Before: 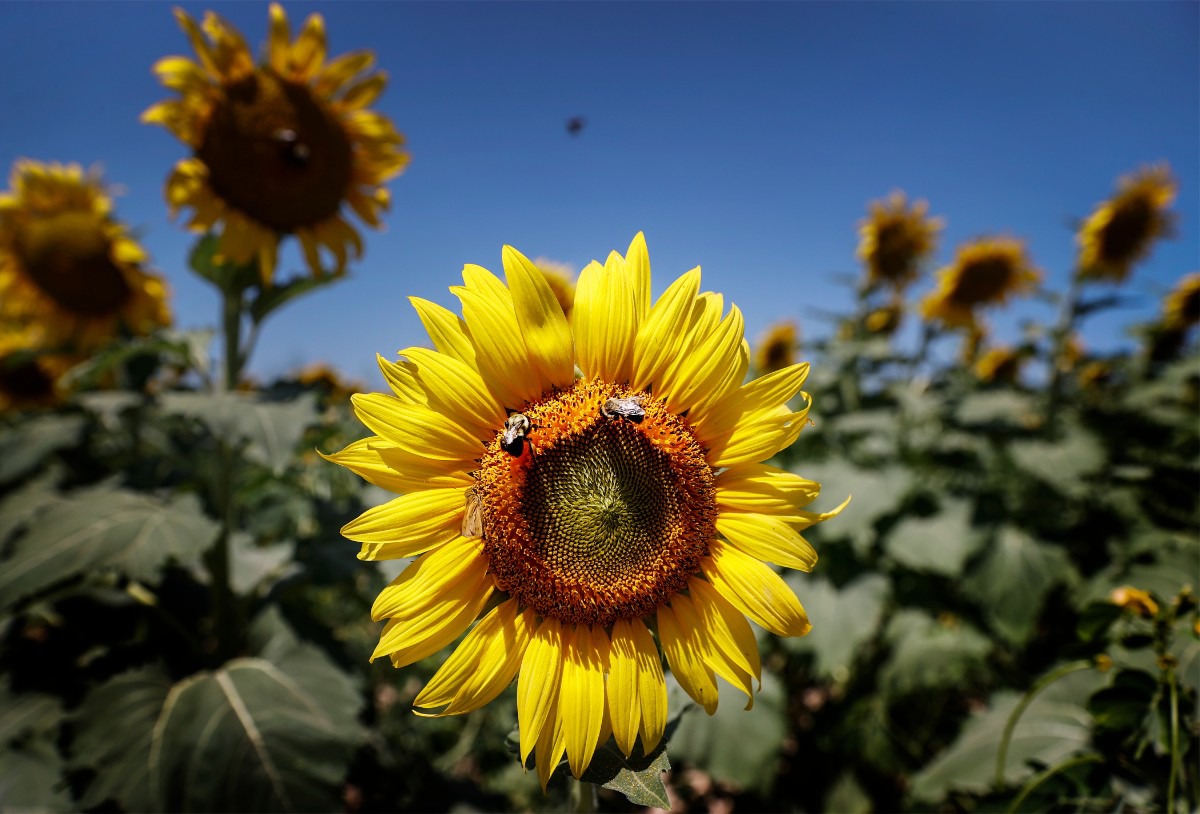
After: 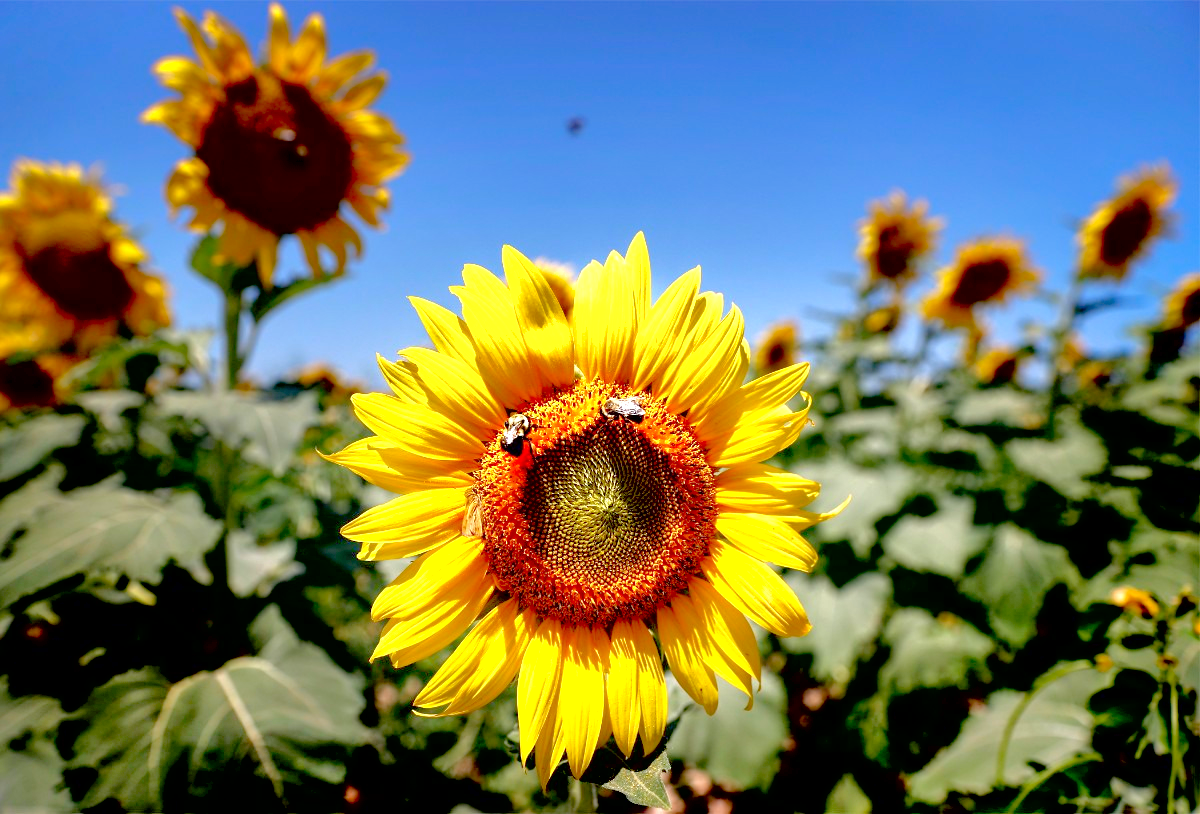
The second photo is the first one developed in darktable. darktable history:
white balance: emerald 1
tone curve: curves: ch0 [(0, 0) (0.004, 0.008) (0.077, 0.156) (0.169, 0.29) (0.774, 0.774) (1, 1)], color space Lab, linked channels, preserve colors none
shadows and highlights: soften with gaussian
exposure: black level correction 0.008, exposure 0.979 EV, compensate highlight preservation false
